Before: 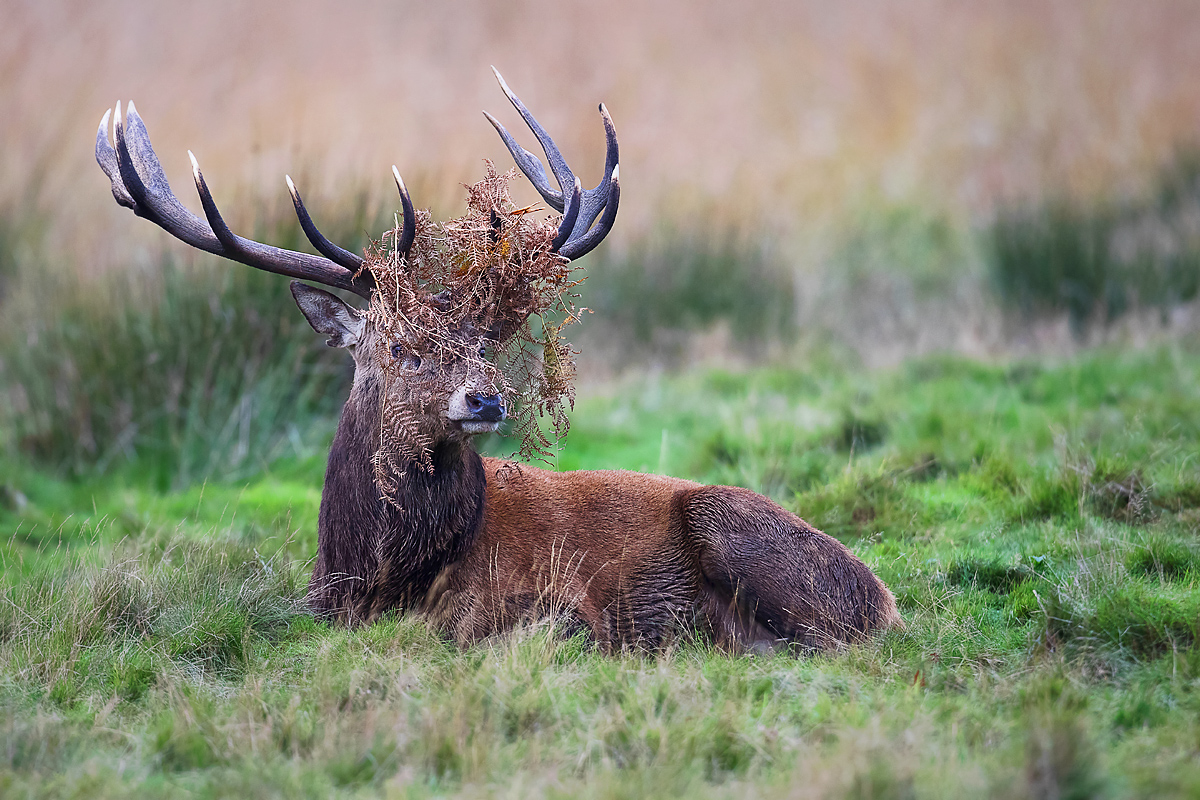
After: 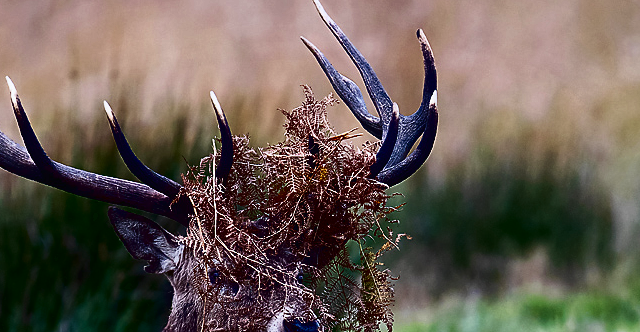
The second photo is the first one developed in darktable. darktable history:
crop: left 15.186%, top 9.268%, right 31.151%, bottom 49.131%
contrast brightness saturation: brightness -0.518
velvia: strength 28.64%
color correction: highlights b* 0.04
tone curve: curves: ch0 [(0.016, 0.011) (0.084, 0.026) (0.469, 0.508) (0.721, 0.862) (1, 1)], color space Lab, independent channels, preserve colors none
